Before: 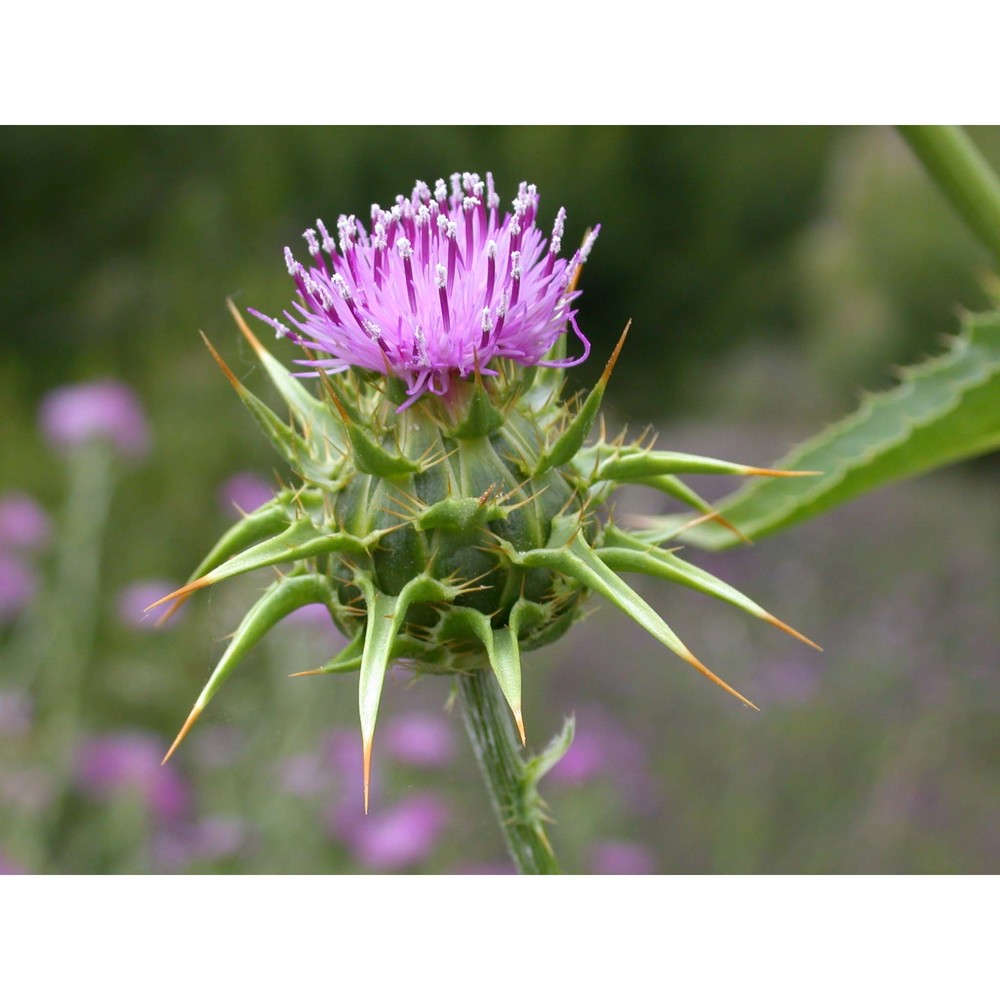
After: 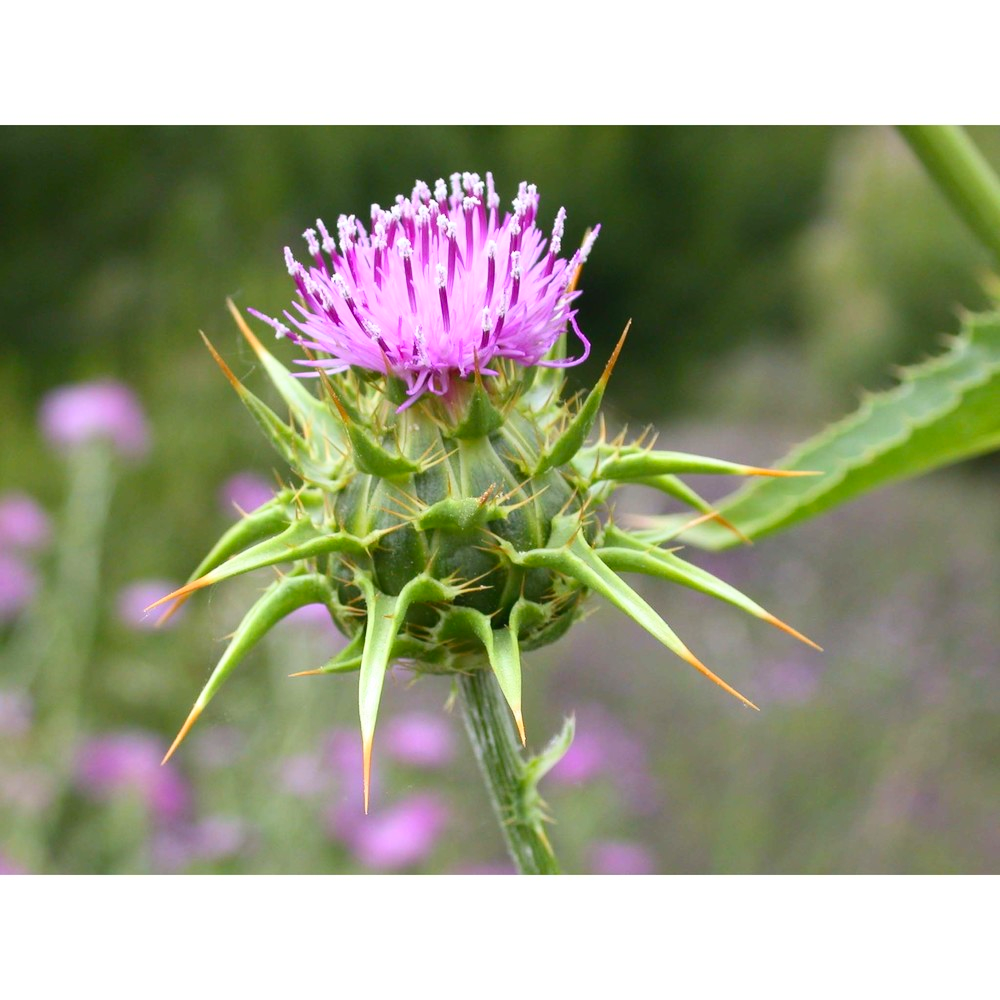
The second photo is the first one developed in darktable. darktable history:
contrast brightness saturation: contrast 0.198, brightness 0.165, saturation 0.222
haze removal: compatibility mode true, adaptive false
